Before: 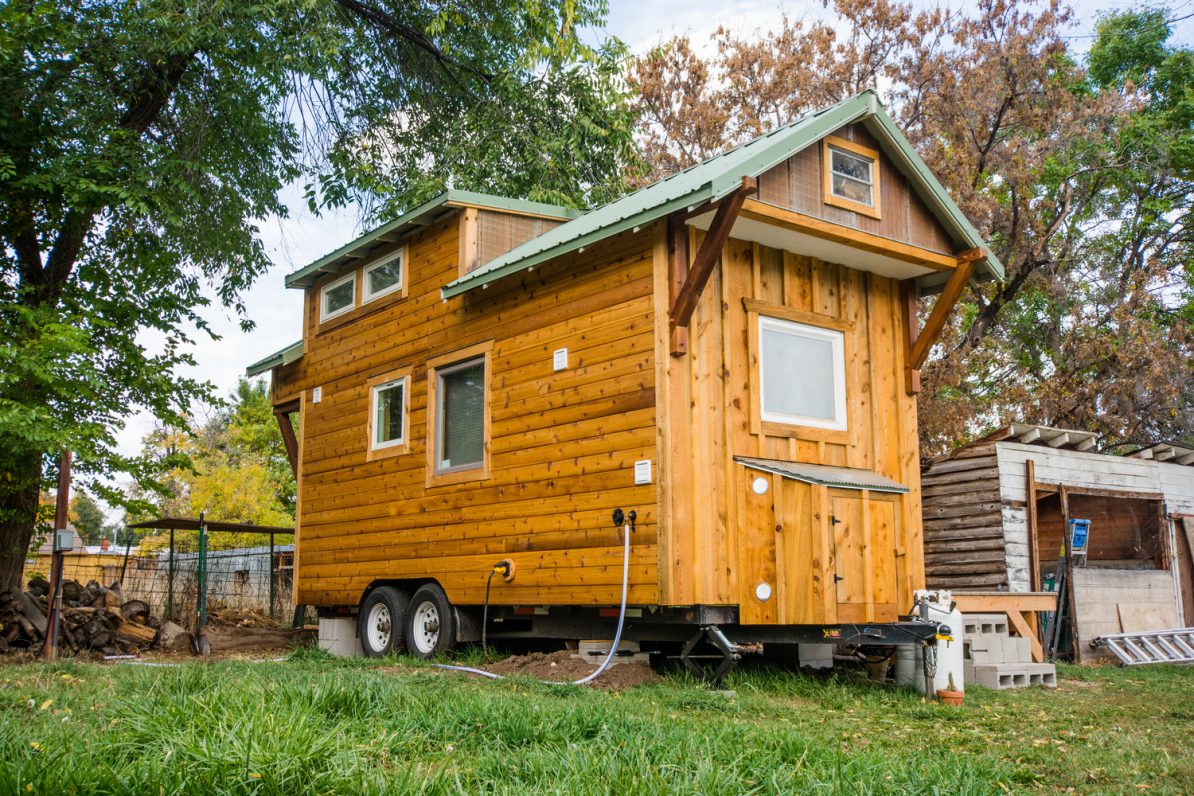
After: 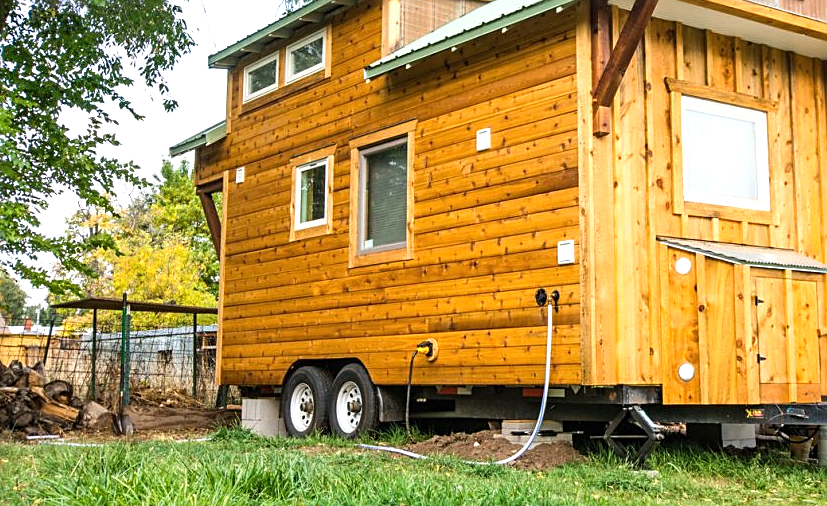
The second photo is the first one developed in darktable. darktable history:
sharpen: on, module defaults
exposure: black level correction 0, exposure 0.7 EV, compensate exposure bias true, compensate highlight preservation false
rotate and perspective: crop left 0, crop top 0
crop: left 6.488%, top 27.668%, right 24.183%, bottom 8.656%
